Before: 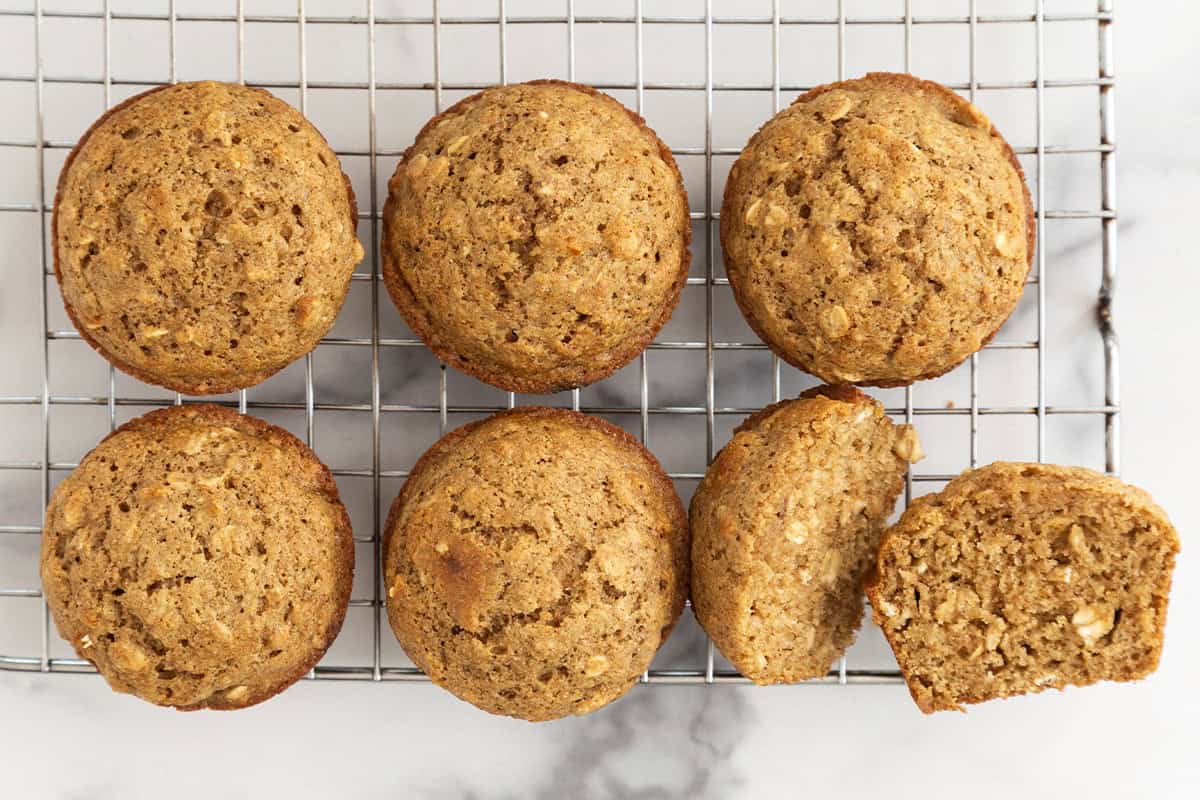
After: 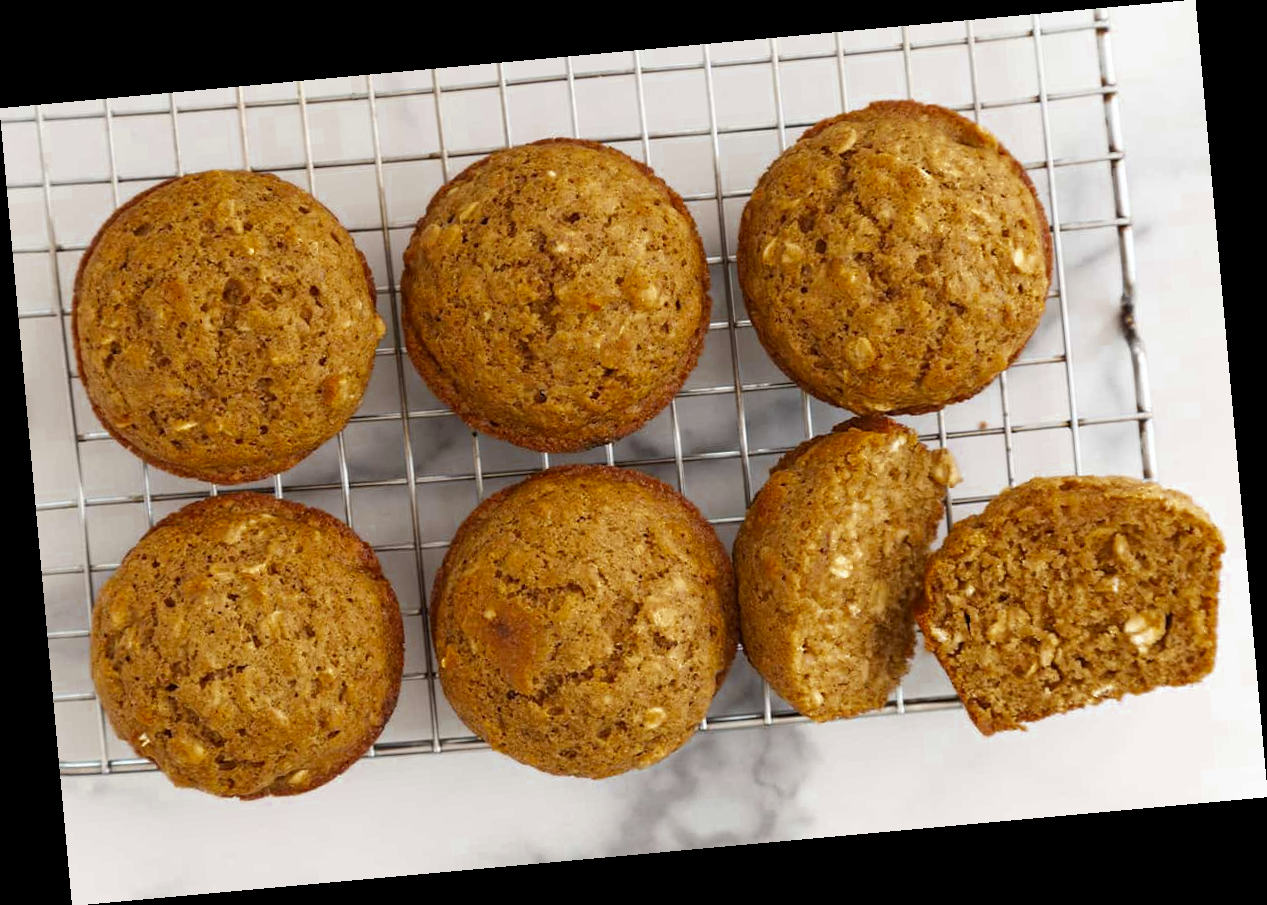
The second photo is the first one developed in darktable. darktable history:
color zones: curves: ch0 [(0.11, 0.396) (0.195, 0.36) (0.25, 0.5) (0.303, 0.412) (0.357, 0.544) (0.75, 0.5) (0.967, 0.328)]; ch1 [(0, 0.468) (0.112, 0.512) (0.202, 0.6) (0.25, 0.5) (0.307, 0.352) (0.357, 0.544) (0.75, 0.5) (0.963, 0.524)]
rotate and perspective: rotation -5.2°, automatic cropping off
